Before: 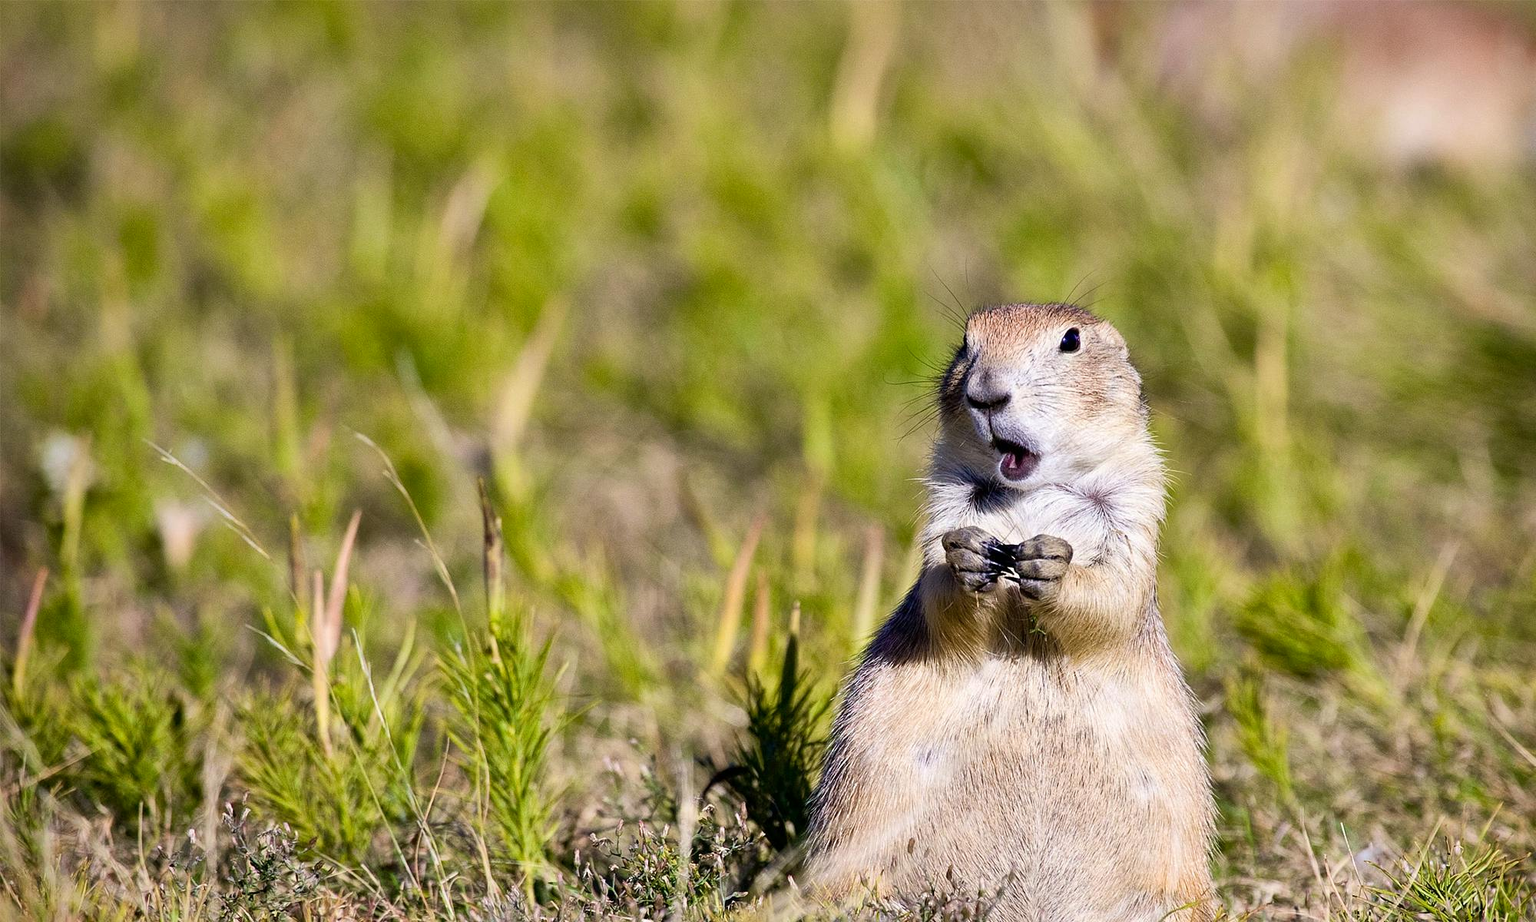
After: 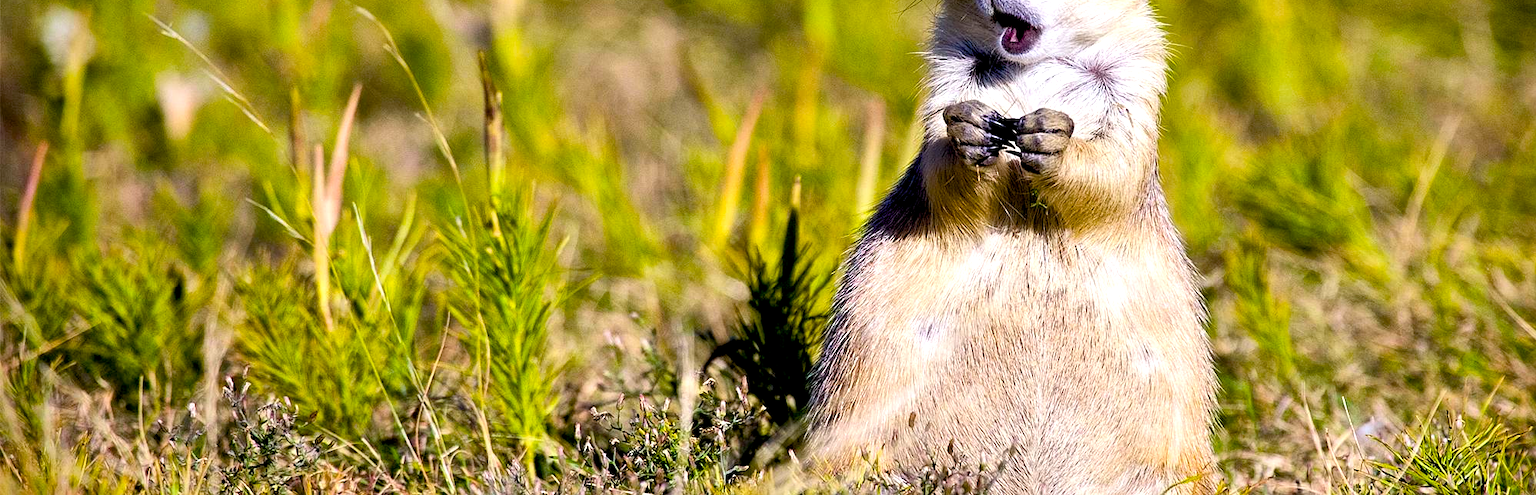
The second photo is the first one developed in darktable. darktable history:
exposure: exposure 0.02 EV, compensate highlight preservation false
color balance rgb: global offset › luminance -0.984%, perceptual saturation grading › global saturation 29.462%, perceptual brilliance grading › highlights 9.646%, perceptual brilliance grading › mid-tones 4.94%, global vibrance 20%
crop and rotate: top 46.294%, right 0.056%
